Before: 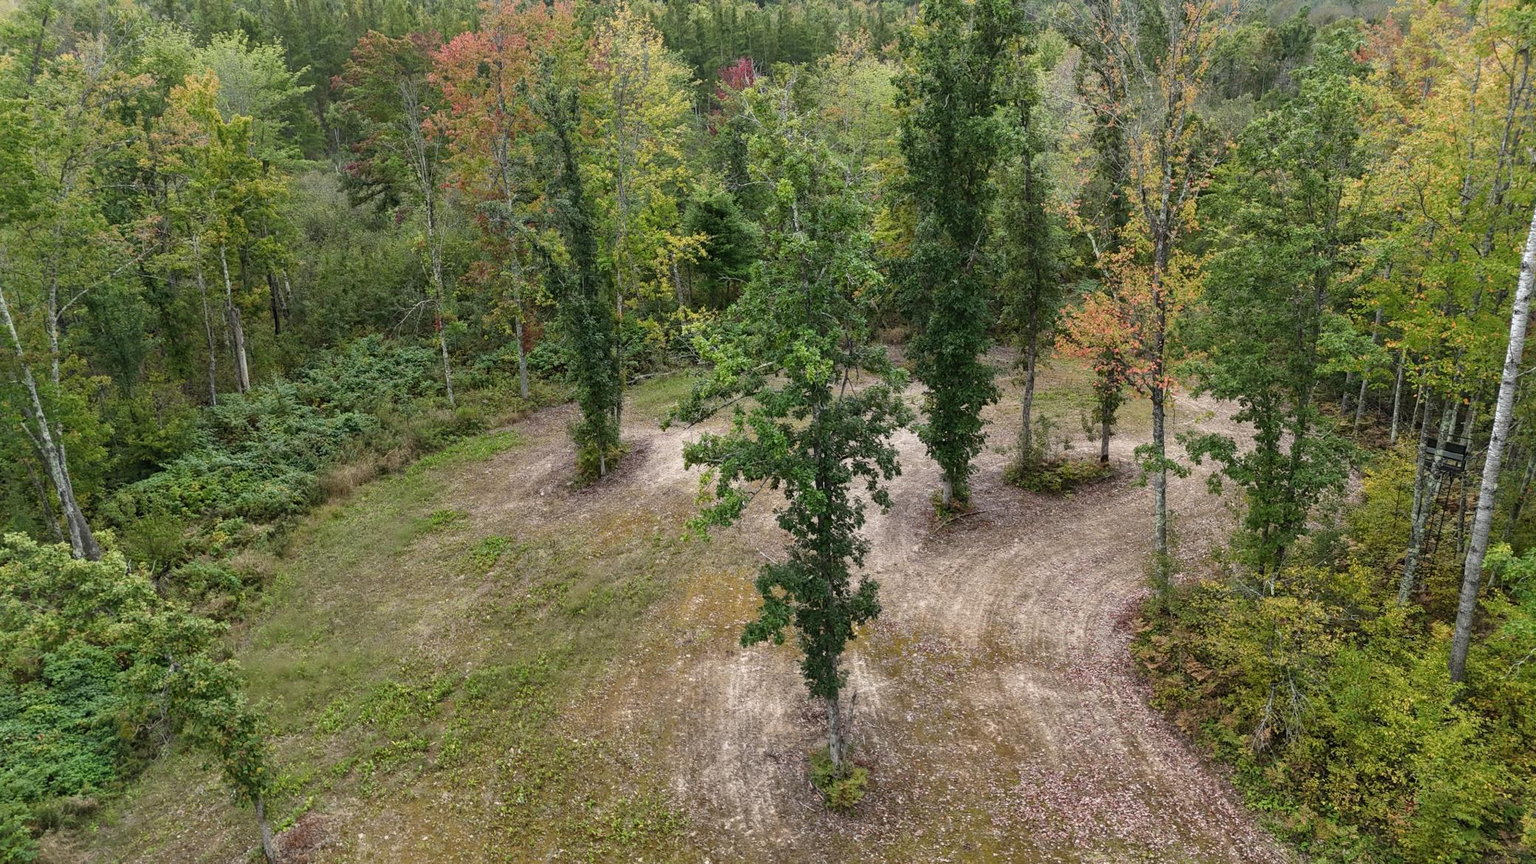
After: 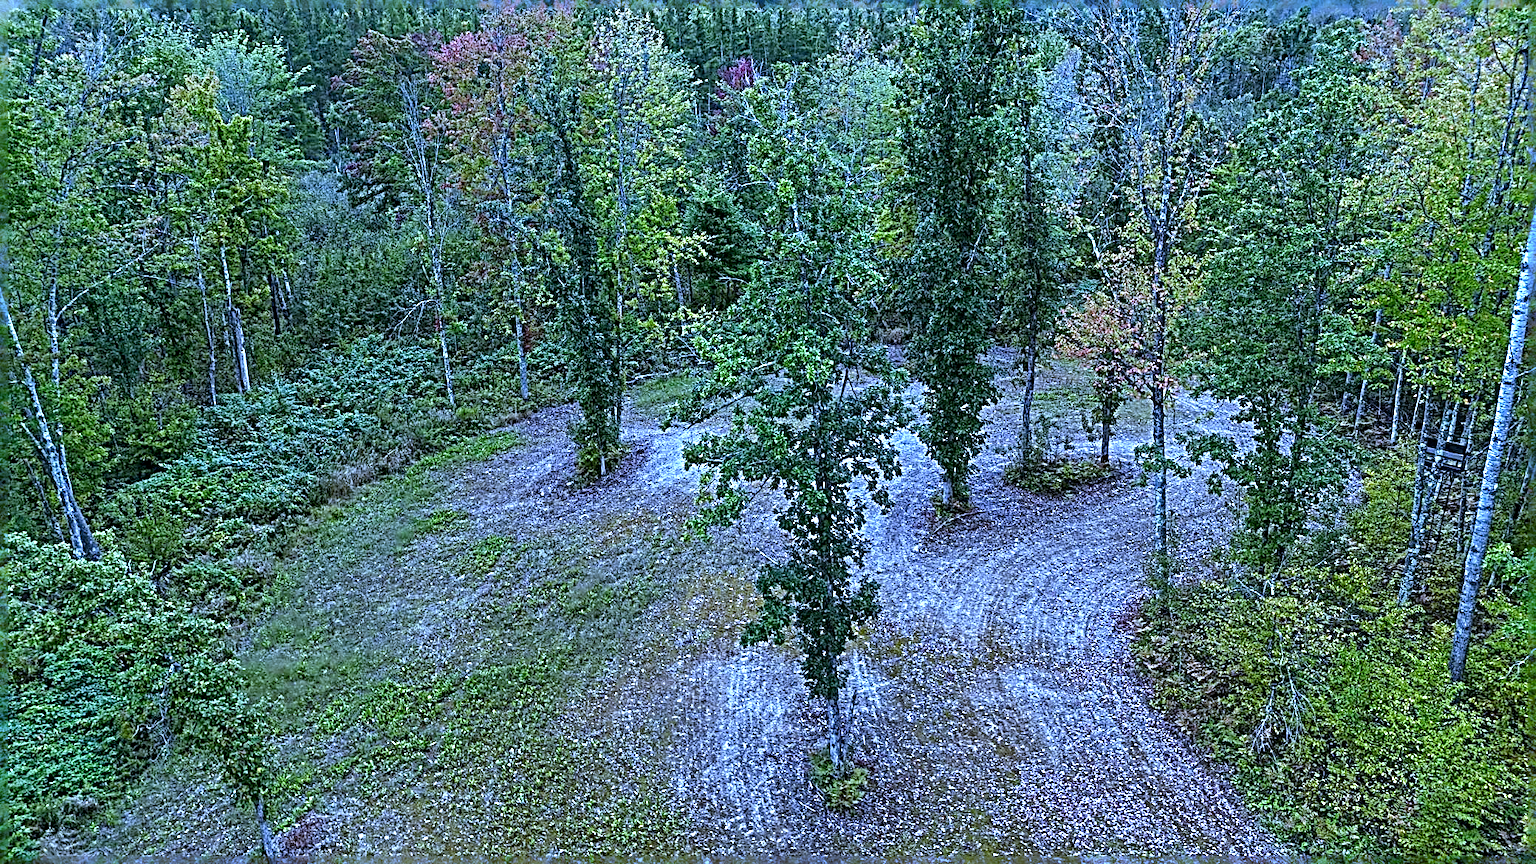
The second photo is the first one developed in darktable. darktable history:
sharpen: radius 4.001, amount 2
white balance: red 0.766, blue 1.537
shadows and highlights: shadows 49, highlights -41, soften with gaussian
contrast brightness saturation: brightness -0.02, saturation 0.35
tone equalizer: on, module defaults
local contrast: on, module defaults
